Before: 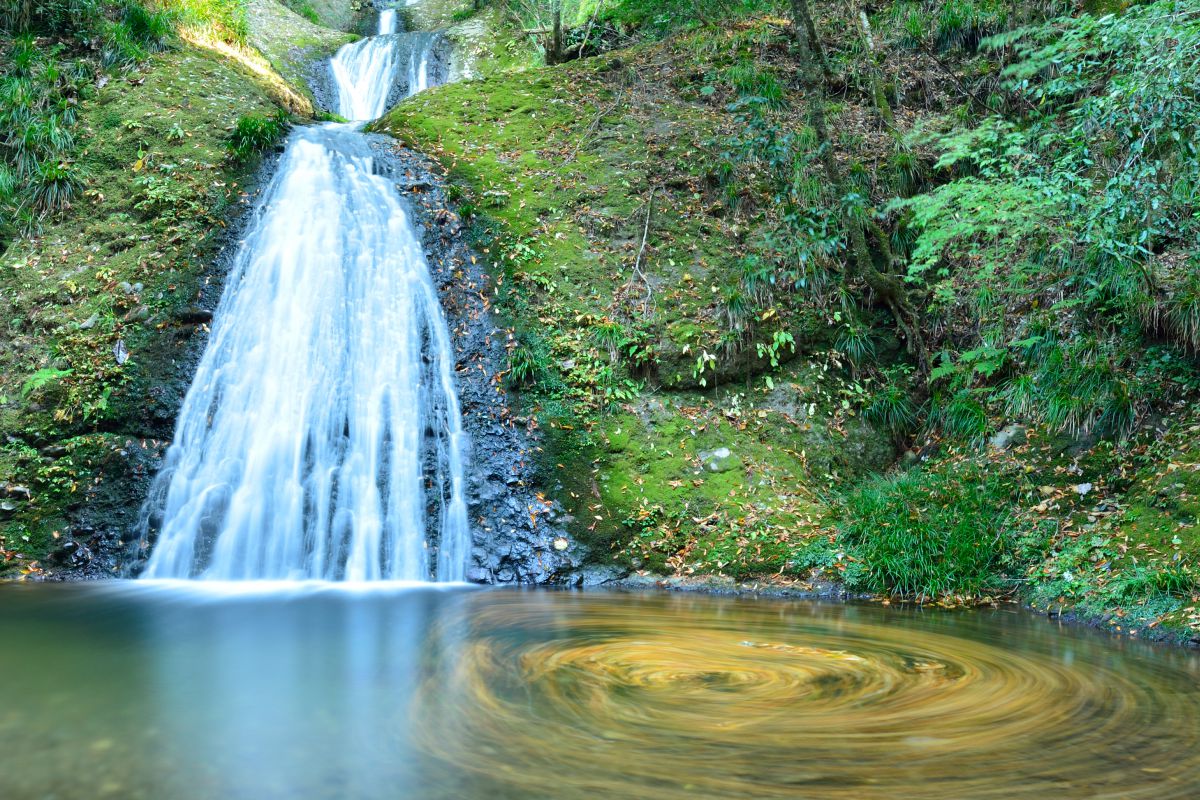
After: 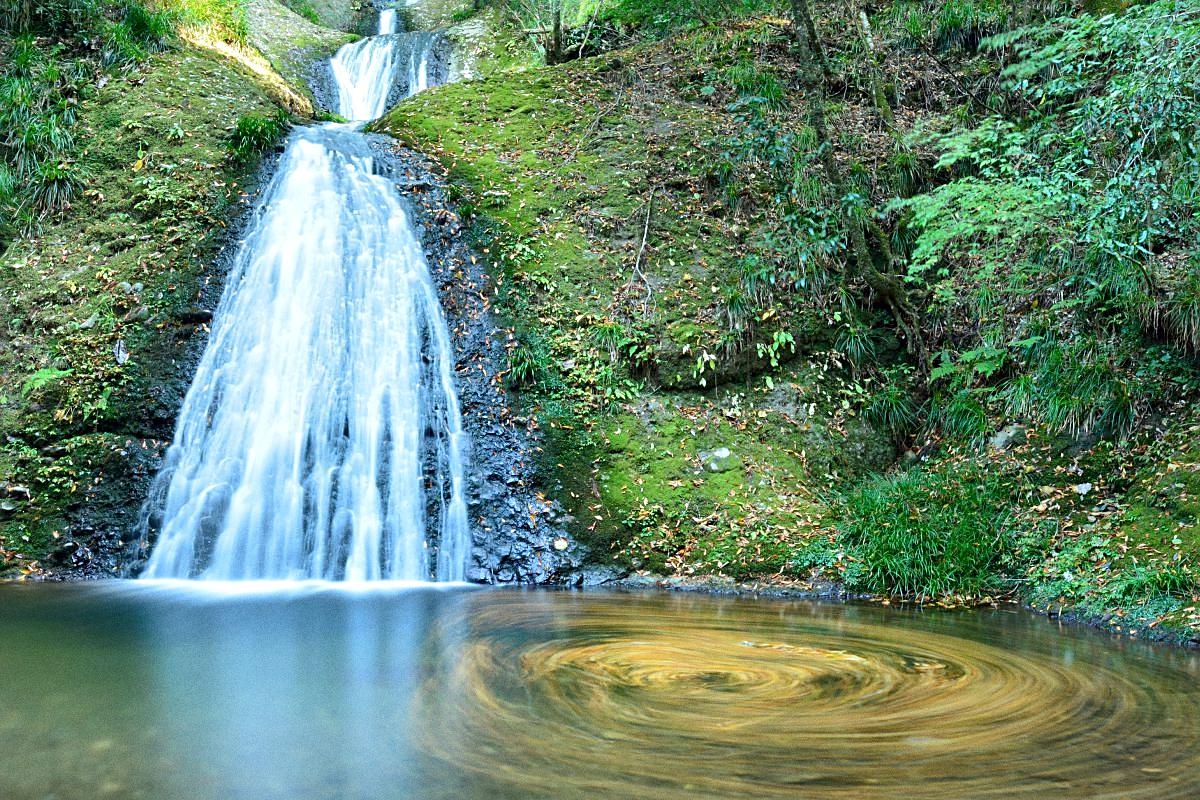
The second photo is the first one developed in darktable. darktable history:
color zones: curves: ch1 [(0, 0.469) (0.001, 0.469) (0.12, 0.446) (0.248, 0.469) (0.5, 0.5) (0.748, 0.5) (0.999, 0.469) (1, 0.469)]
sharpen: on, module defaults
grain: coarseness 3.21 ISO
local contrast: mode bilateral grid, contrast 20, coarseness 50, detail 120%, midtone range 0.2
